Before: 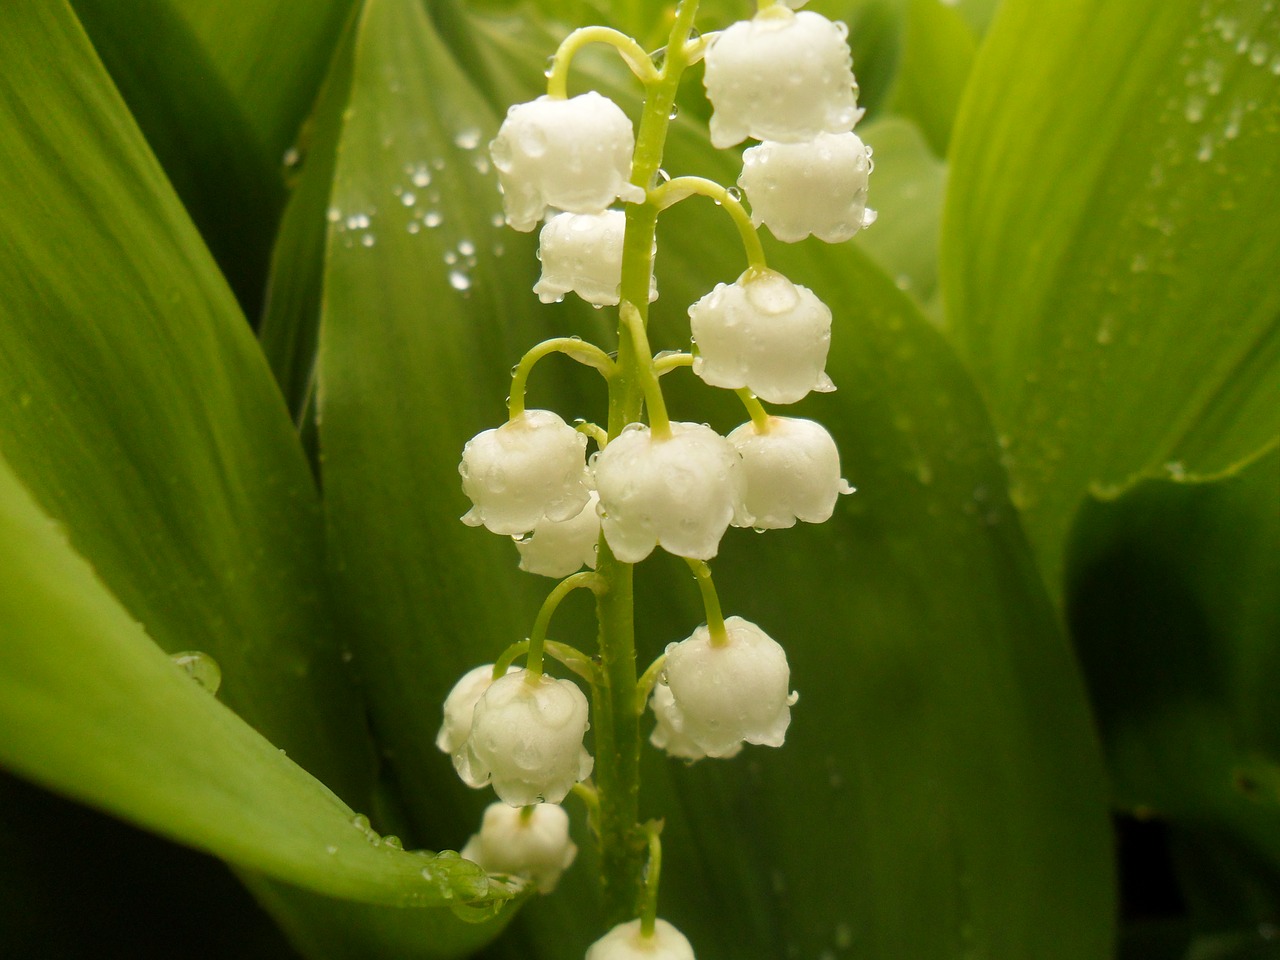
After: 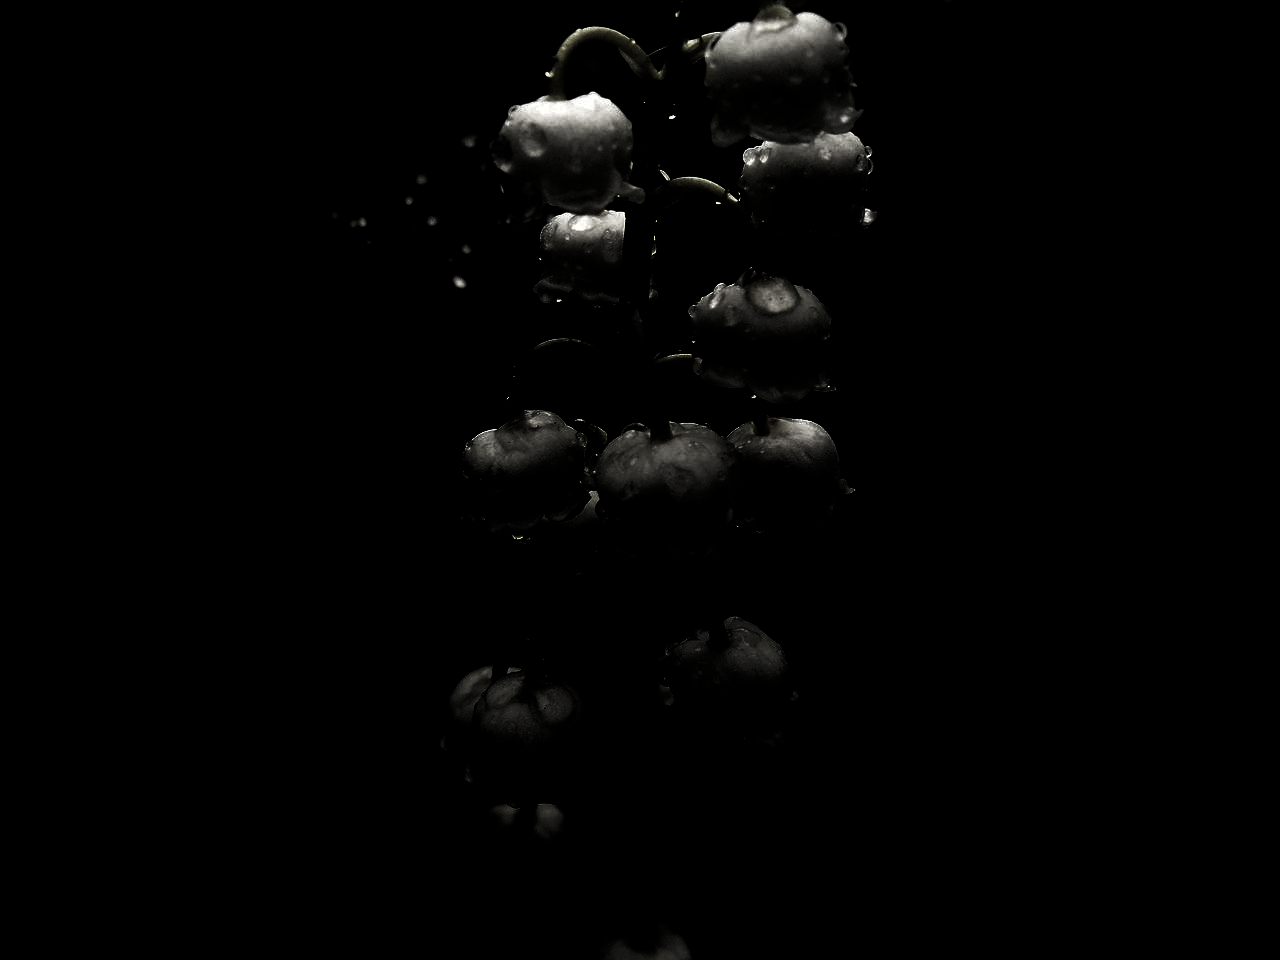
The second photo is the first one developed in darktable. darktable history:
levels: levels [0.721, 0.937, 0.997]
contrast brightness saturation: contrast 0.1, saturation -0.3
